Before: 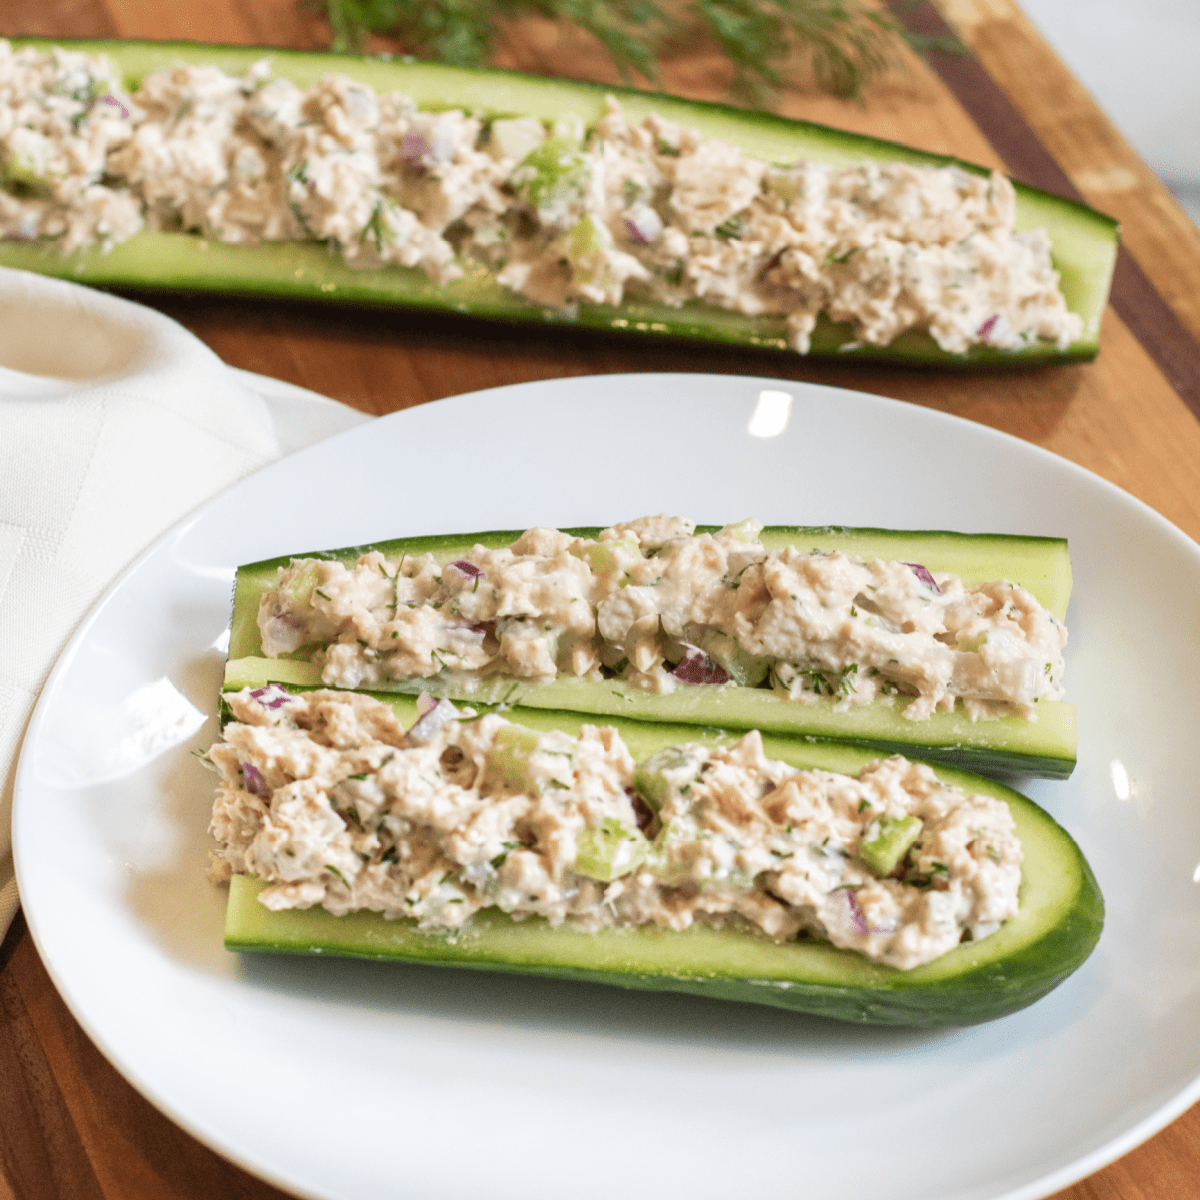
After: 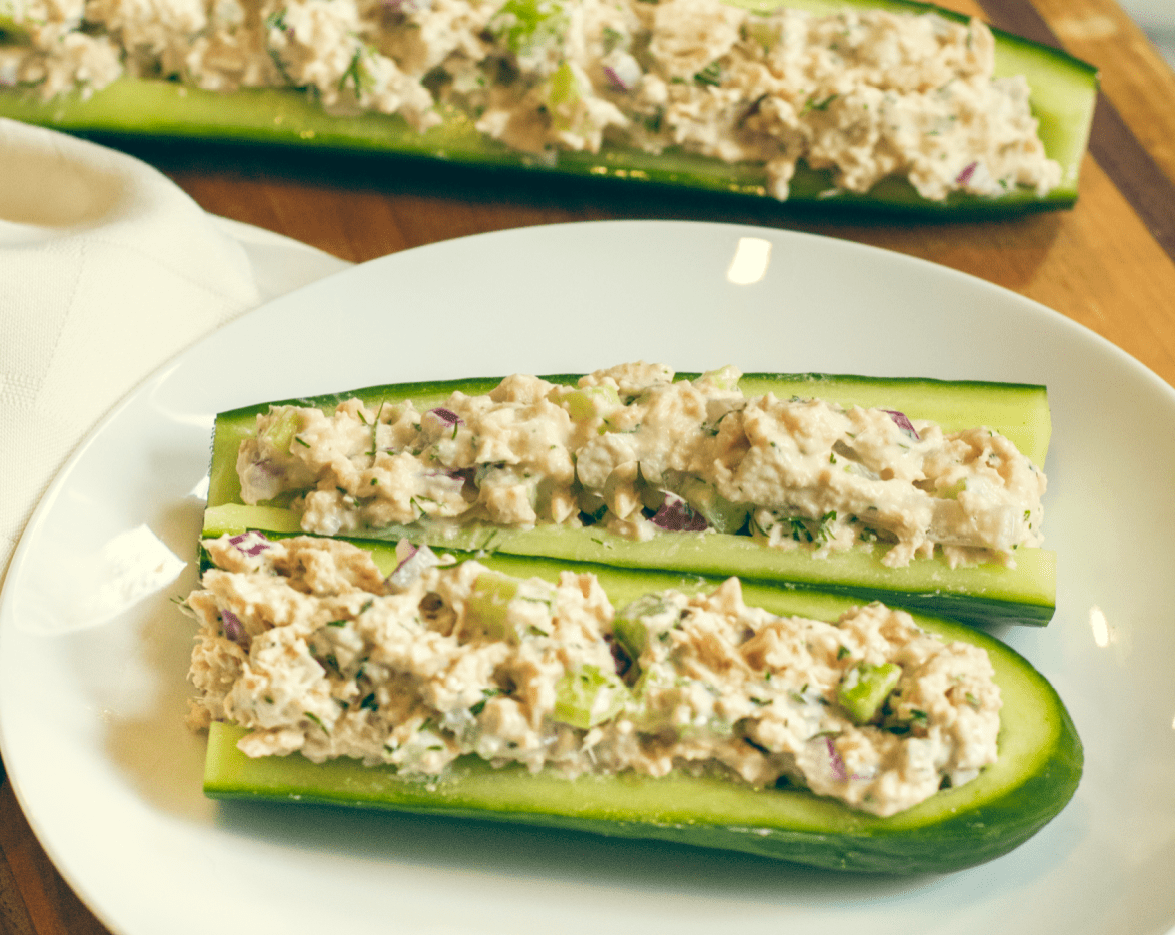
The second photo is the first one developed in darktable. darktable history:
color balance: lift [1.005, 0.99, 1.007, 1.01], gamma [1, 1.034, 1.032, 0.966], gain [0.873, 1.055, 1.067, 0.933]
crop and rotate: left 1.814%, top 12.818%, right 0.25%, bottom 9.225%
exposure: black level correction 0, exposure 0.2 EV, compensate exposure bias true, compensate highlight preservation false
color balance rgb: shadows lift › hue 87.51°, highlights gain › chroma 0.68%, highlights gain › hue 55.1°, global offset › chroma 0.13%, global offset › hue 253.66°, linear chroma grading › global chroma 0.5%, perceptual saturation grading › global saturation 16.38%
